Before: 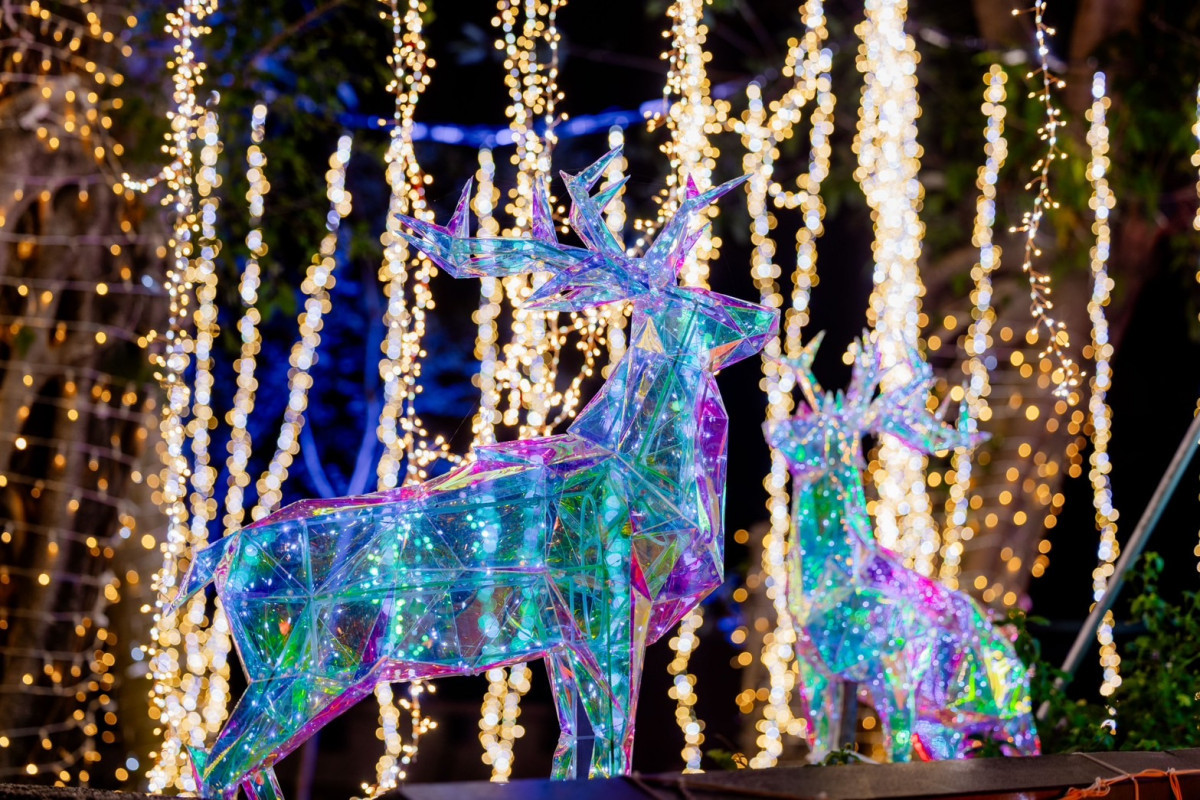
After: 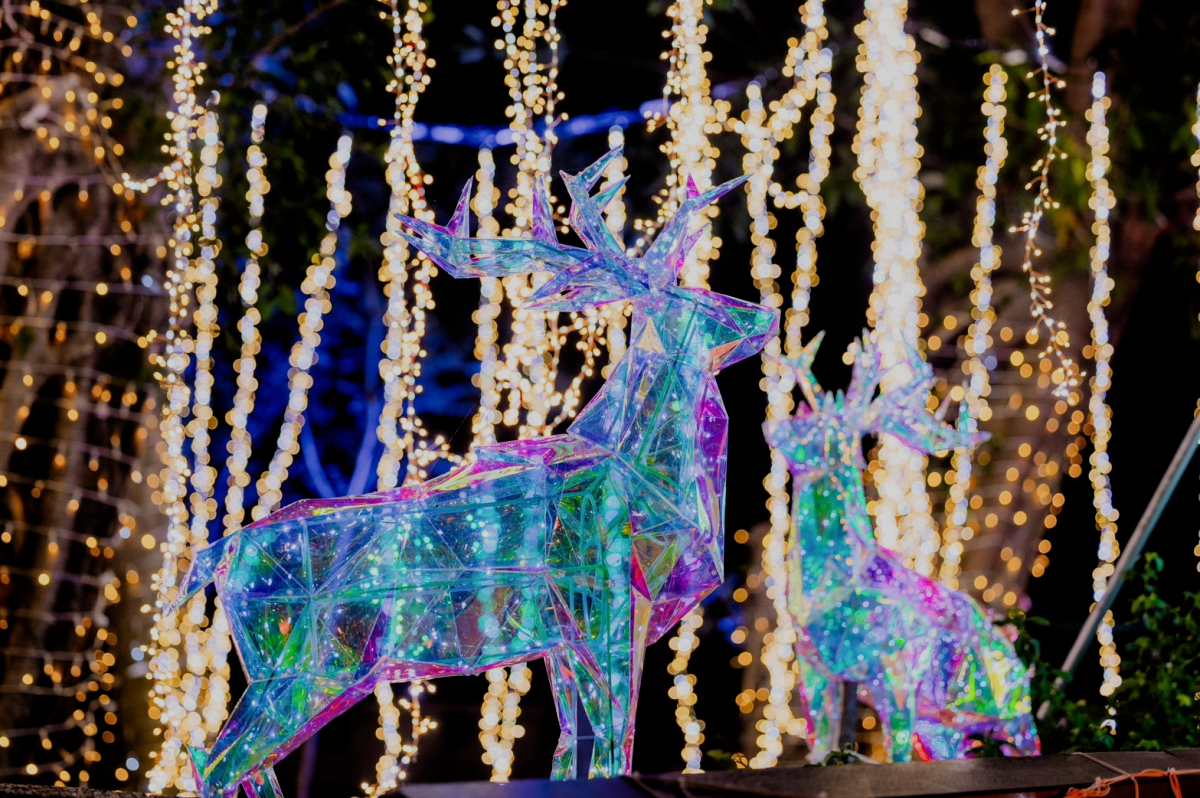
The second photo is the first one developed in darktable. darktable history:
crop: top 0.05%, bottom 0.098%
filmic rgb: black relative exposure -7.65 EV, white relative exposure 4.56 EV, hardness 3.61
